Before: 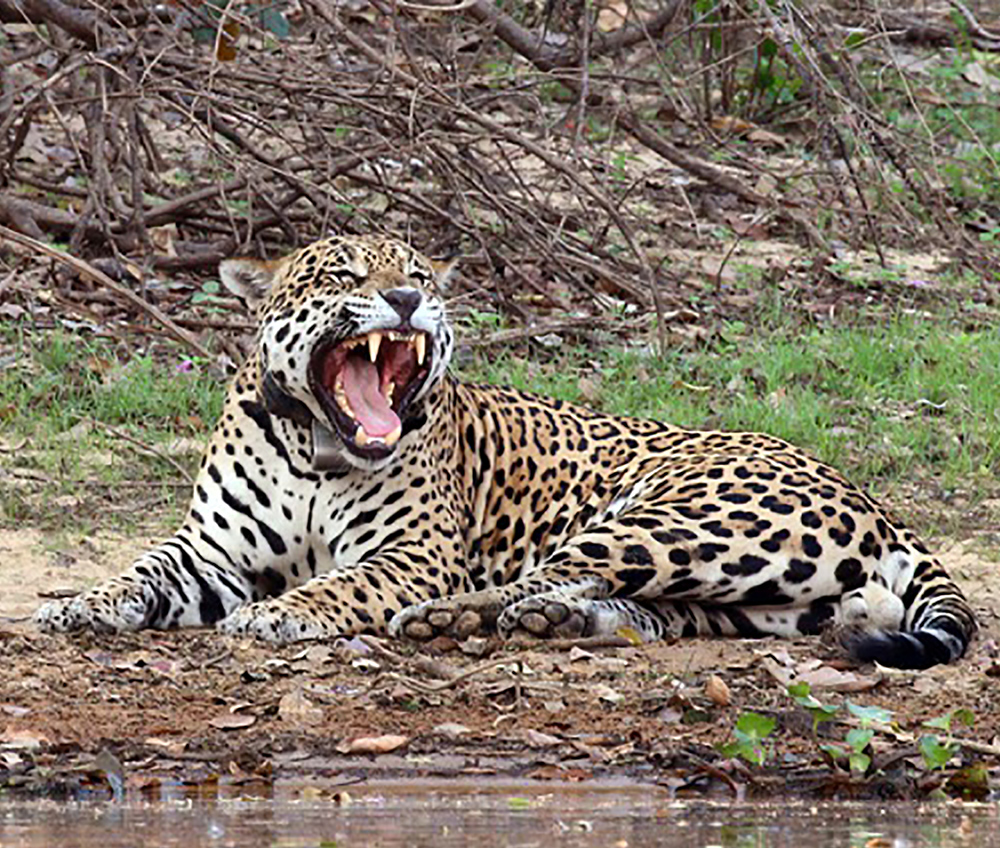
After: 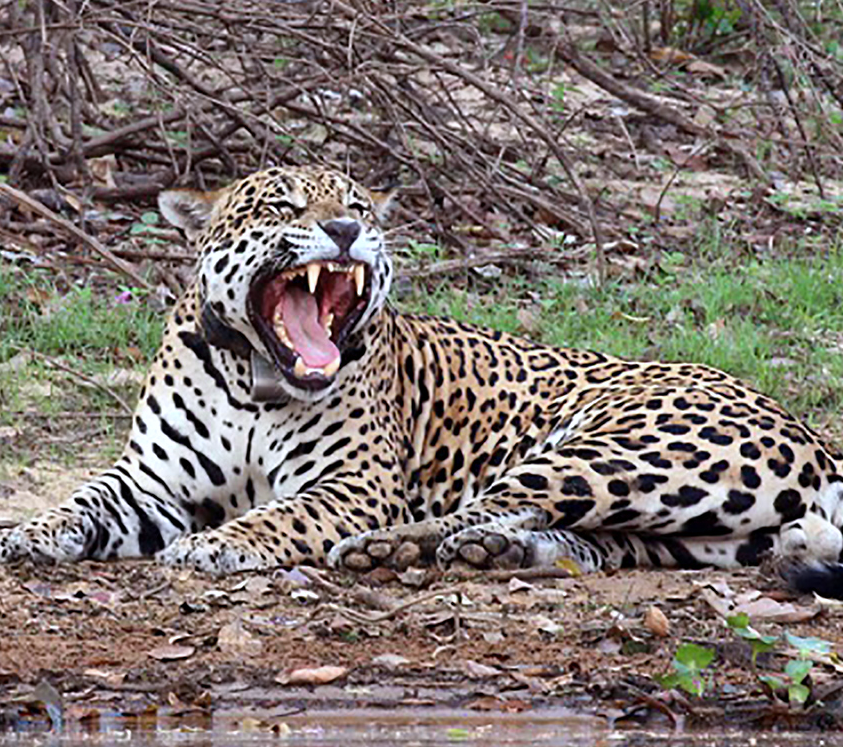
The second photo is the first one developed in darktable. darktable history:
color calibration: illuminant as shot in camera, x 0.358, y 0.373, temperature 4628.91 K
crop: left 6.167%, top 8.156%, right 9.524%, bottom 3.685%
